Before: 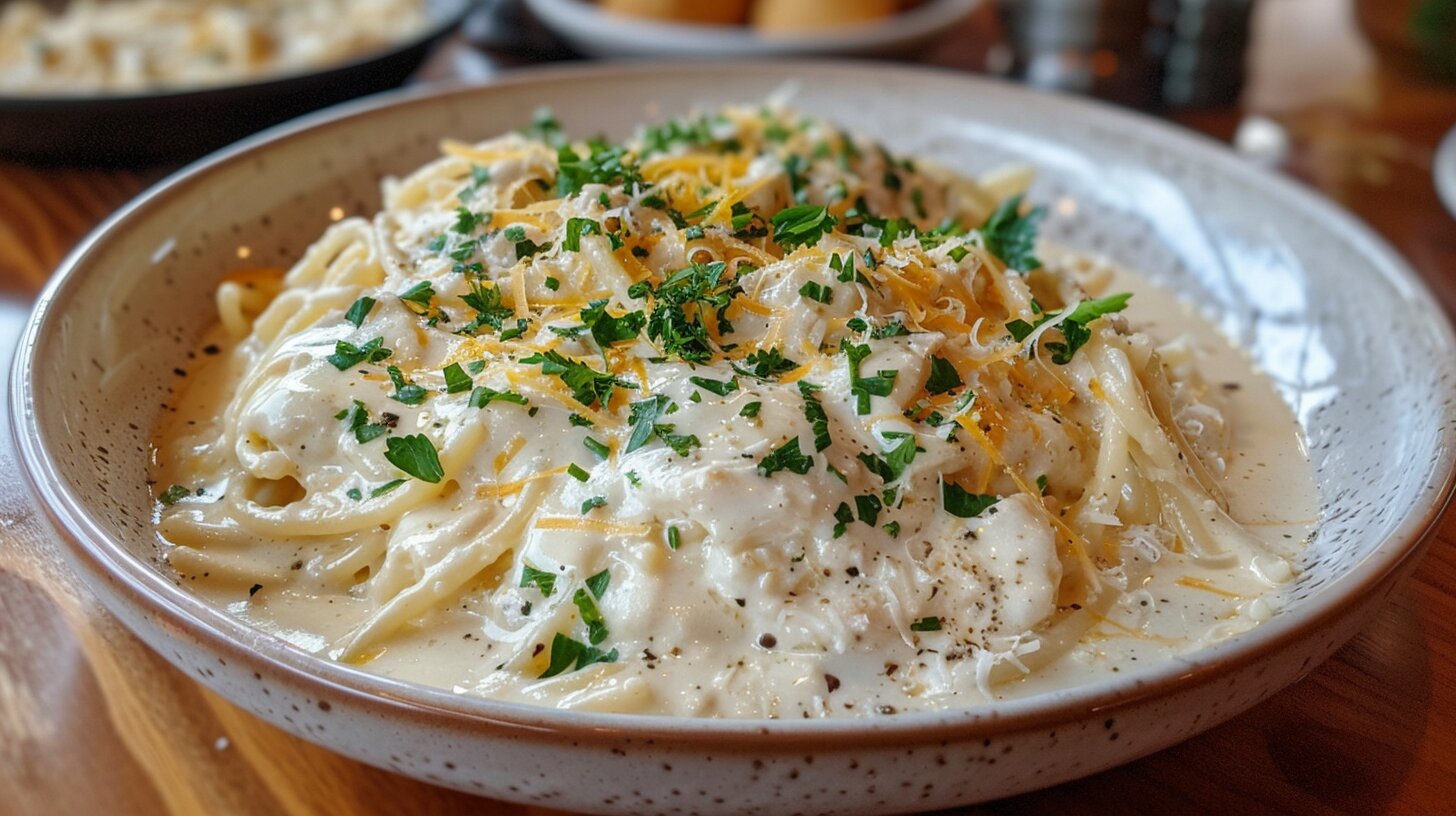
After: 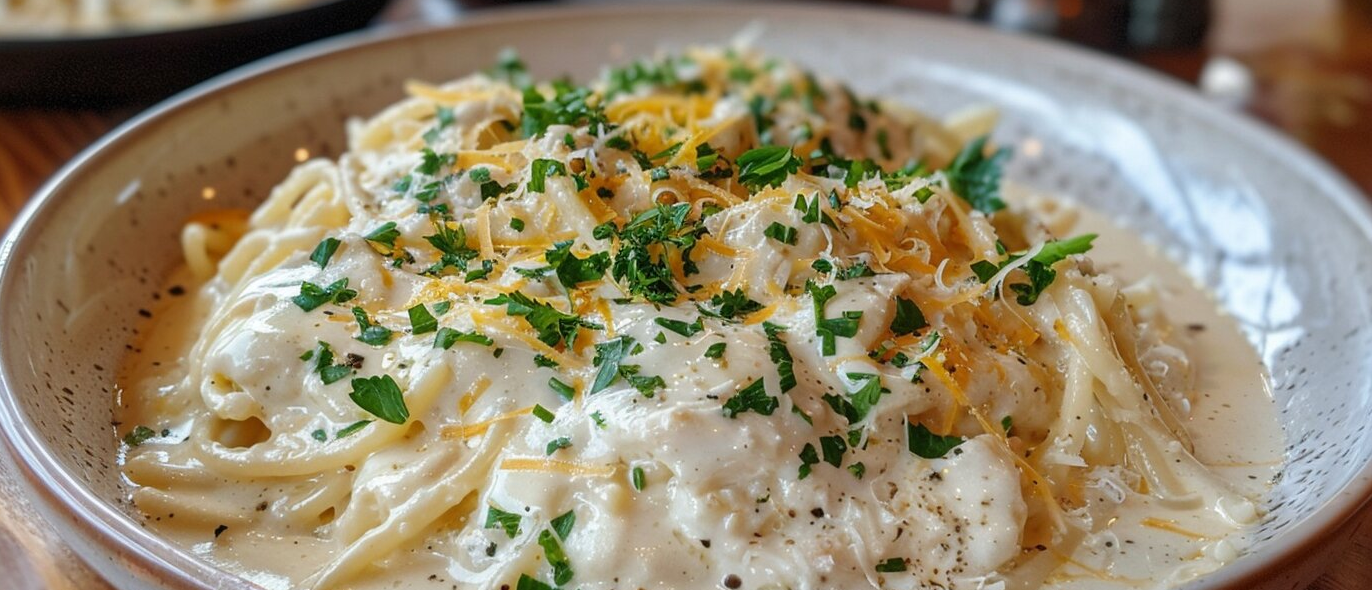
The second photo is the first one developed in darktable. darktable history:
crop: left 2.468%, top 7.336%, right 3.253%, bottom 20.273%
